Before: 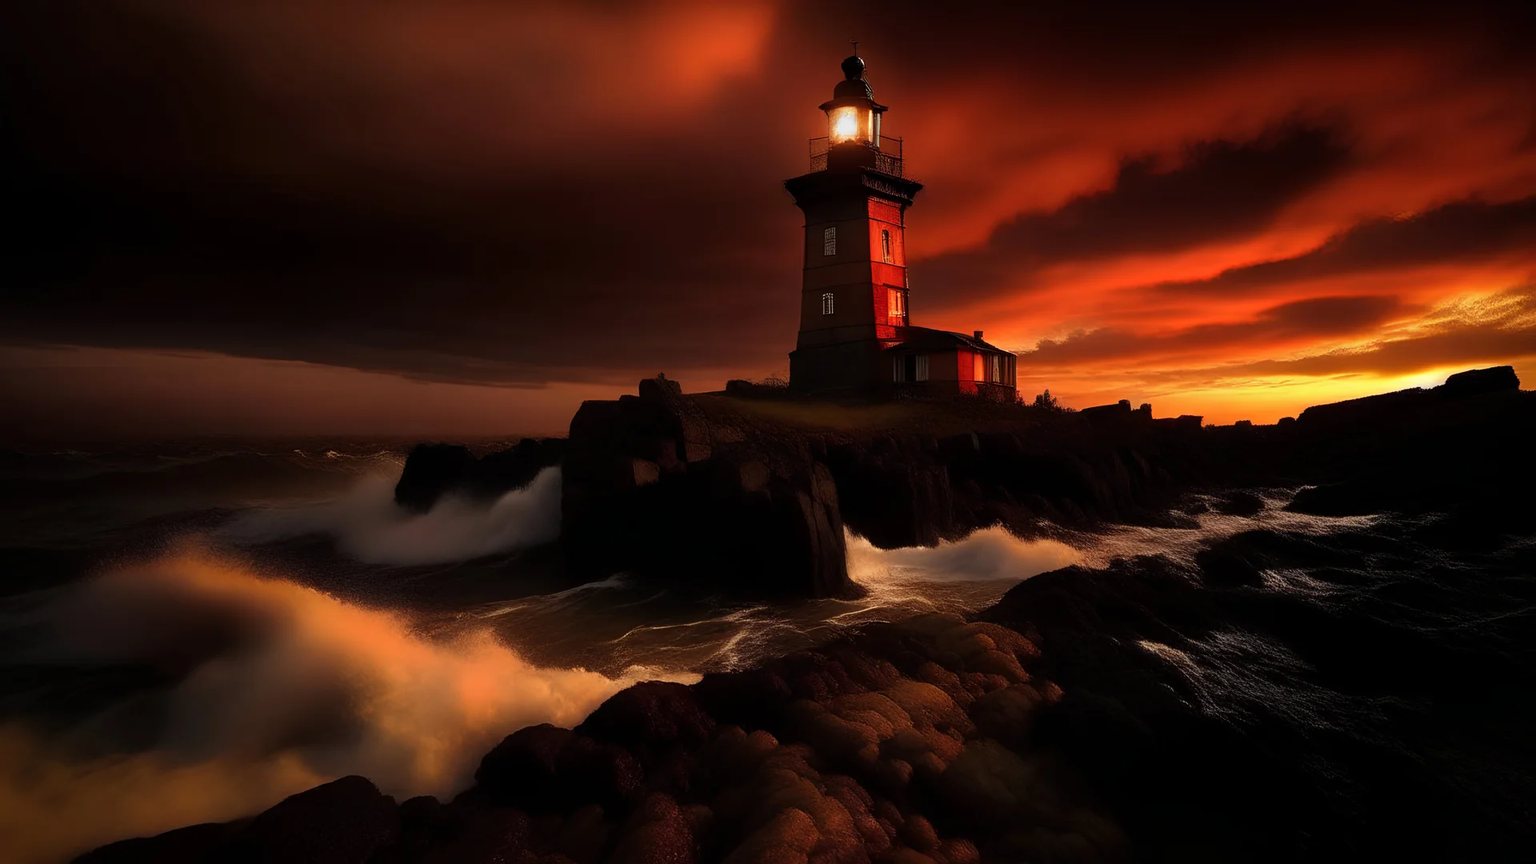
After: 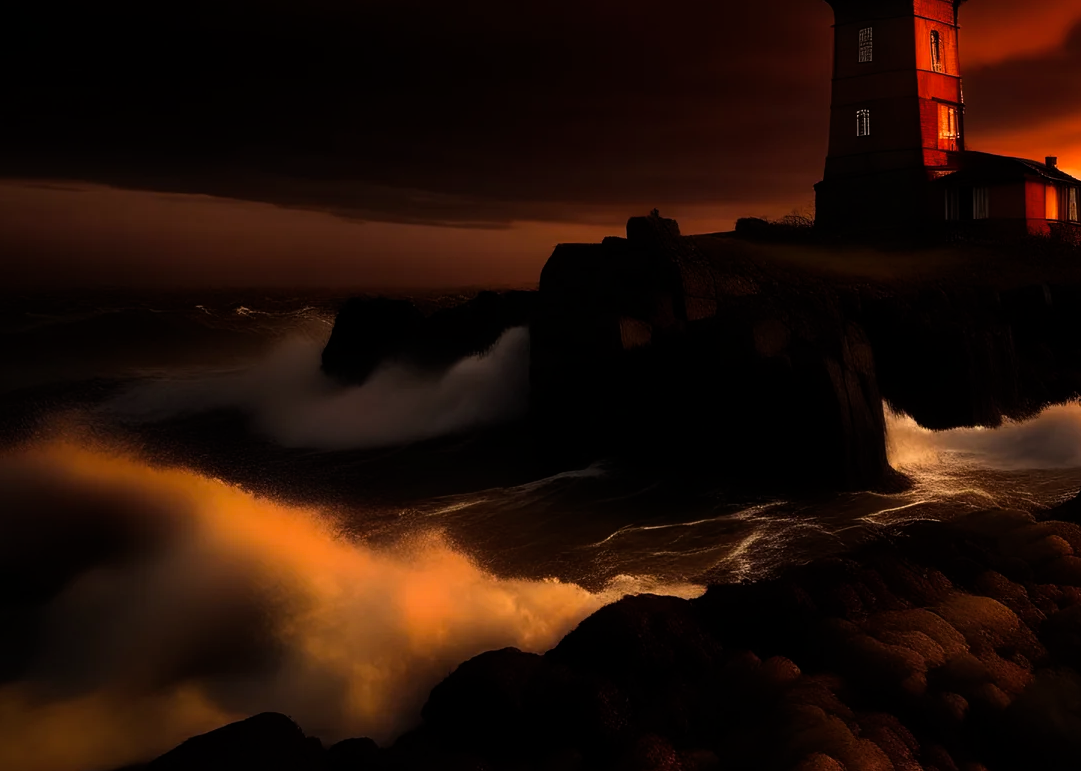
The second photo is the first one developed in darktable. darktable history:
color balance rgb: shadows lift › luminance -10%, power › luminance -9%, linear chroma grading › global chroma 10%, global vibrance 10%, contrast 15%, saturation formula JzAzBz (2021)
crop: left 8.966%, top 23.852%, right 34.699%, bottom 4.703%
